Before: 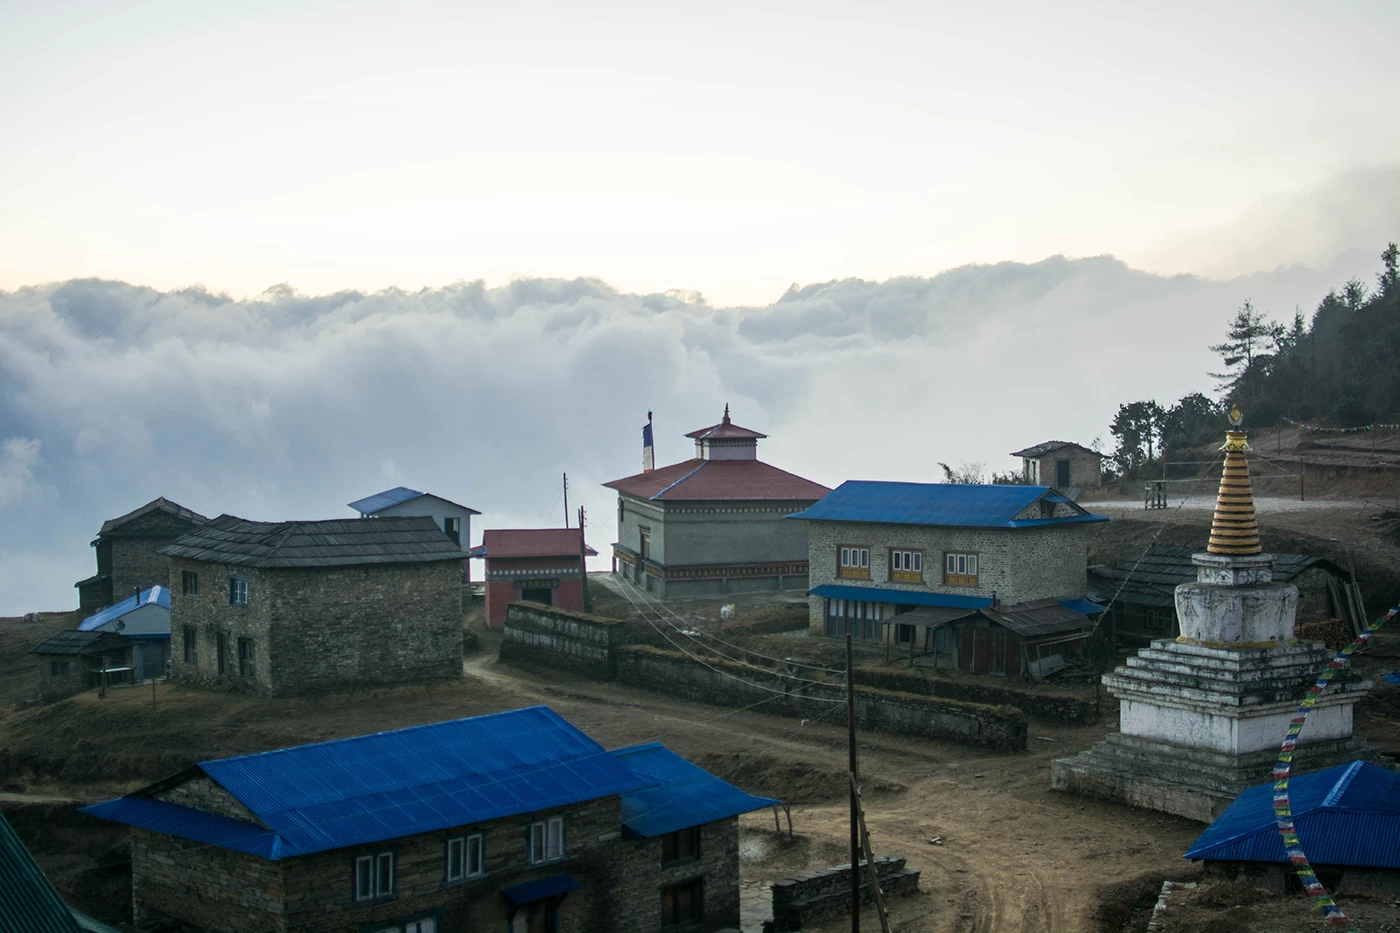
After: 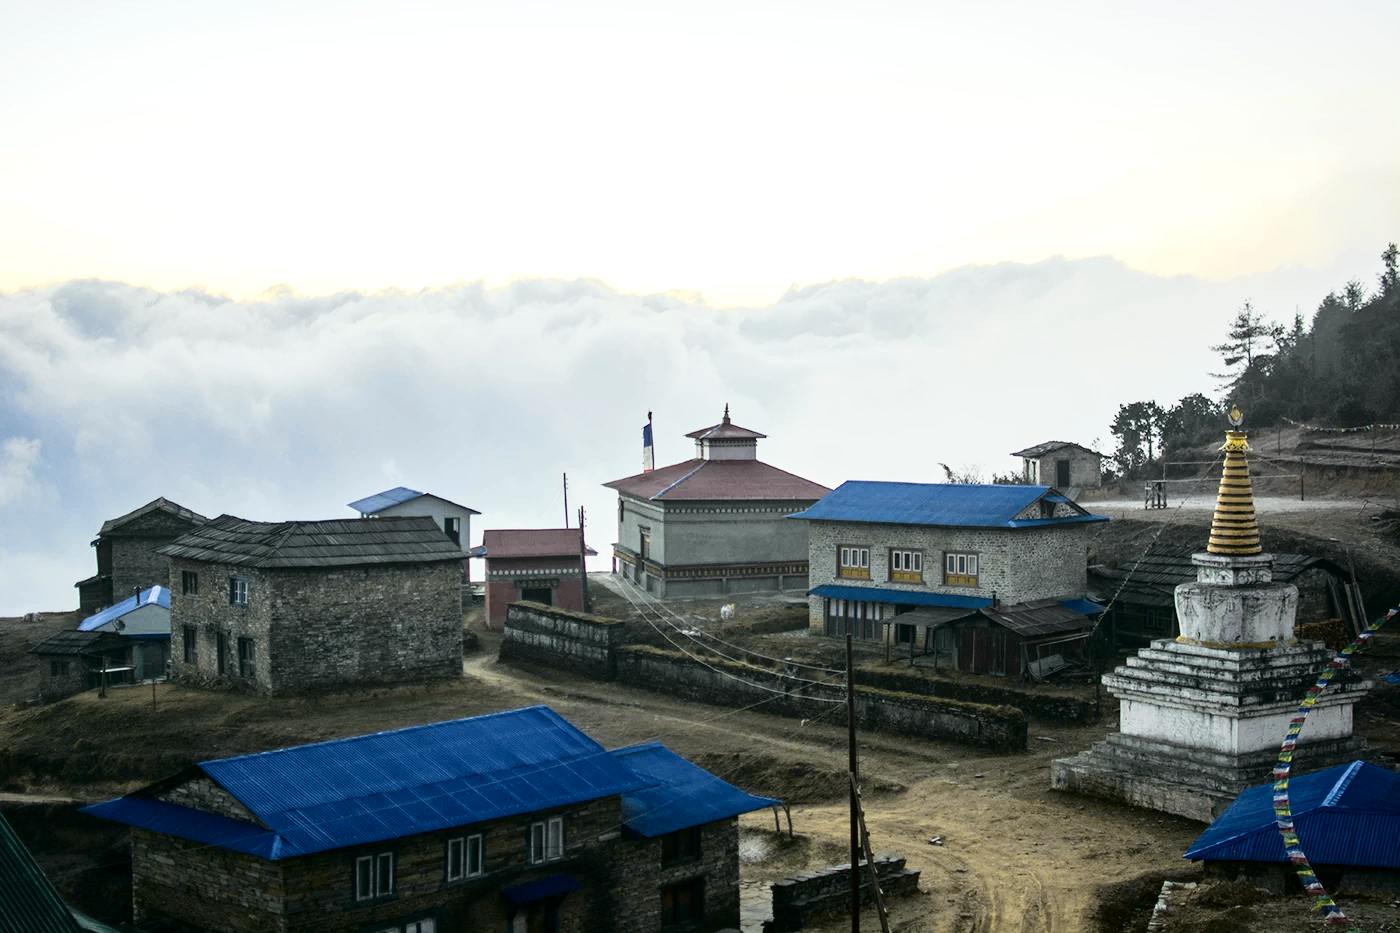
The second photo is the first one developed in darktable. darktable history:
exposure: exposure 0.367 EV, compensate highlight preservation false
tone curve: curves: ch0 [(0, 0) (0.136, 0.071) (0.346, 0.366) (0.489, 0.573) (0.66, 0.748) (0.858, 0.926) (1, 0.977)]; ch1 [(0, 0) (0.353, 0.344) (0.45, 0.46) (0.498, 0.498) (0.521, 0.512) (0.563, 0.559) (0.592, 0.605) (0.641, 0.673) (1, 1)]; ch2 [(0, 0) (0.333, 0.346) (0.375, 0.375) (0.424, 0.43) (0.476, 0.492) (0.502, 0.502) (0.524, 0.531) (0.579, 0.61) (0.612, 0.644) (0.641, 0.722) (1, 1)], color space Lab, independent channels, preserve colors none
